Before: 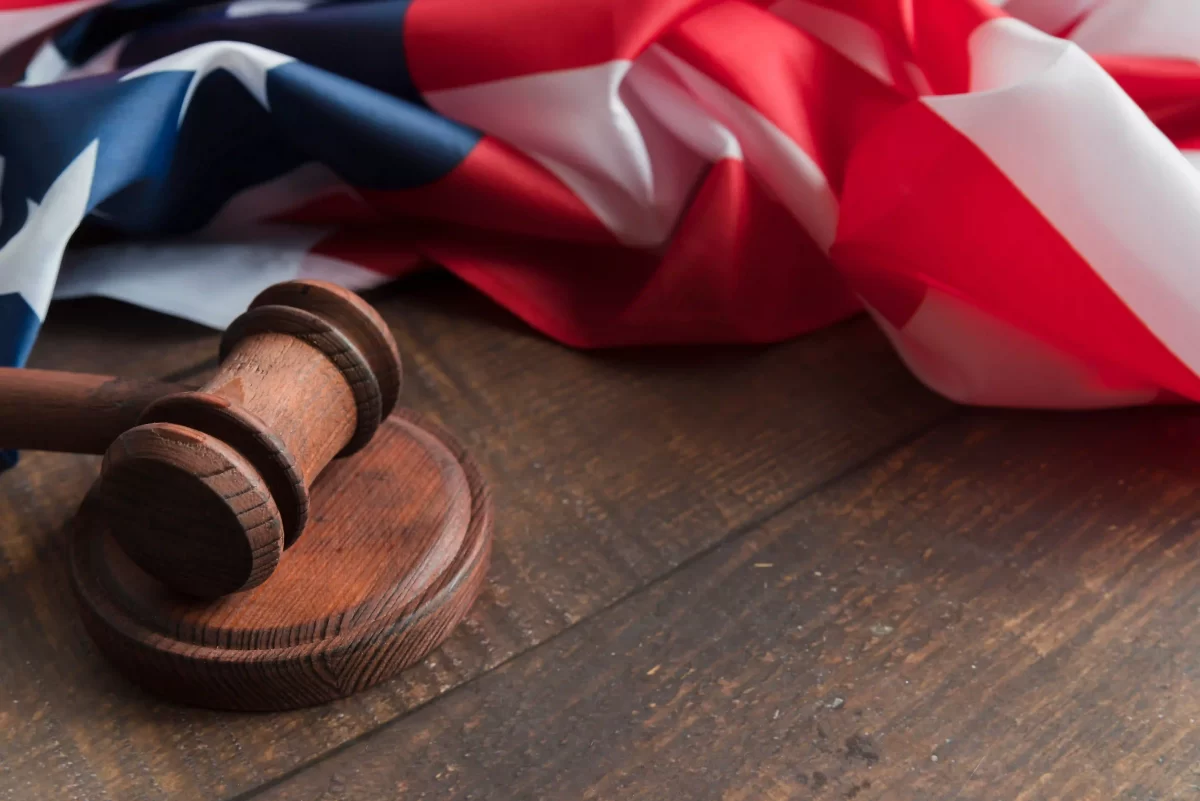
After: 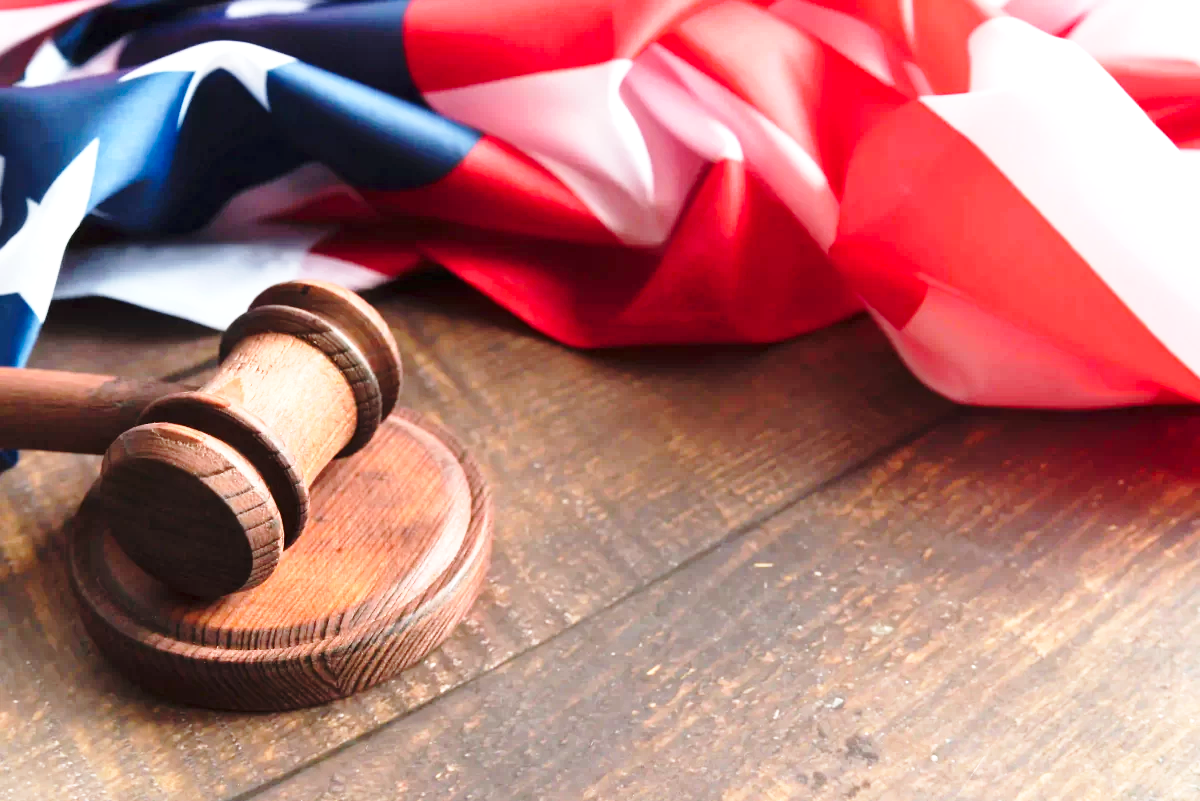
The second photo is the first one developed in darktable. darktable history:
exposure: black level correction 0, exposure 1.275 EV, compensate highlight preservation false
base curve: curves: ch0 [(0, 0) (0.028, 0.03) (0.121, 0.232) (0.46, 0.748) (0.859, 0.968) (1, 1)], preserve colors none
tone equalizer: -7 EV 0.175 EV, -6 EV 0.091 EV, -5 EV 0.056 EV, -4 EV 0.065 EV, -2 EV -0.019 EV, -1 EV -0.06 EV, +0 EV -0.076 EV
